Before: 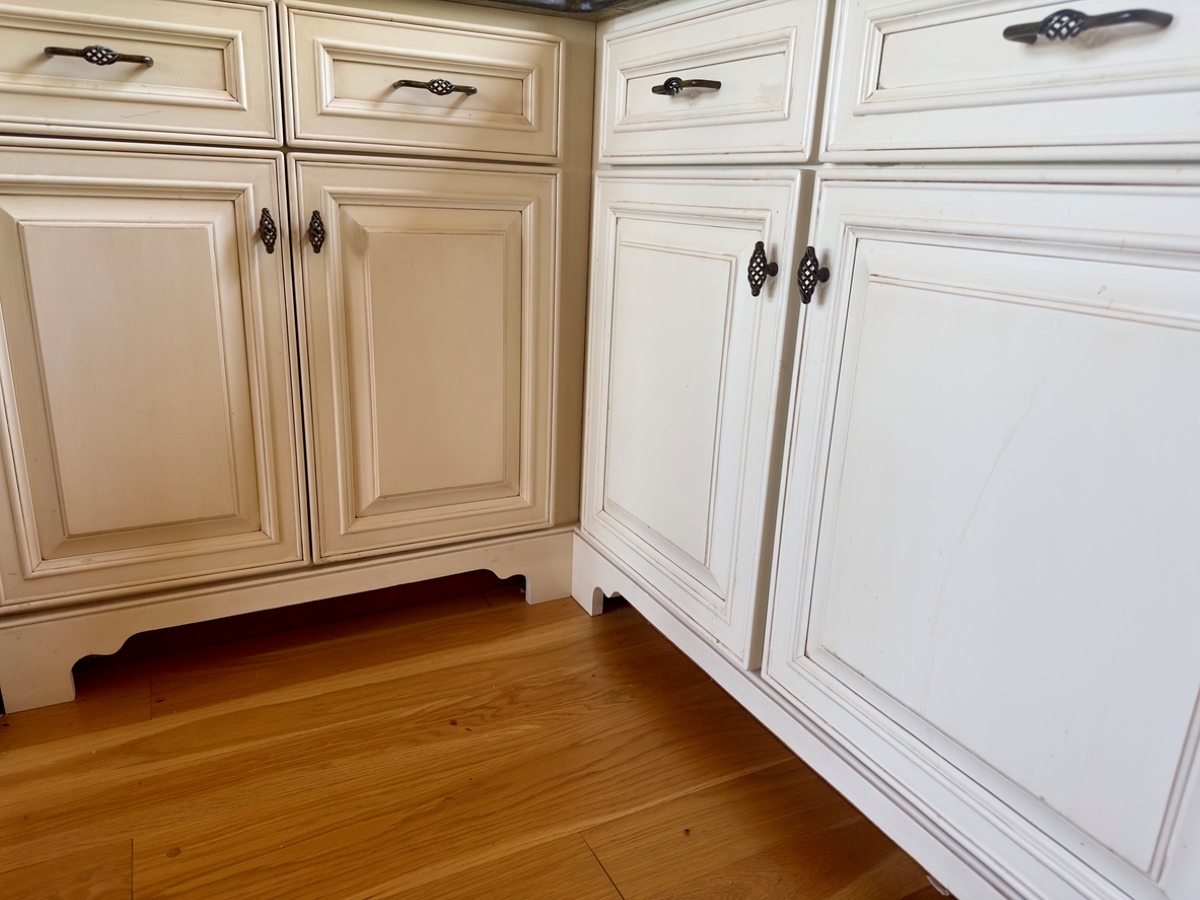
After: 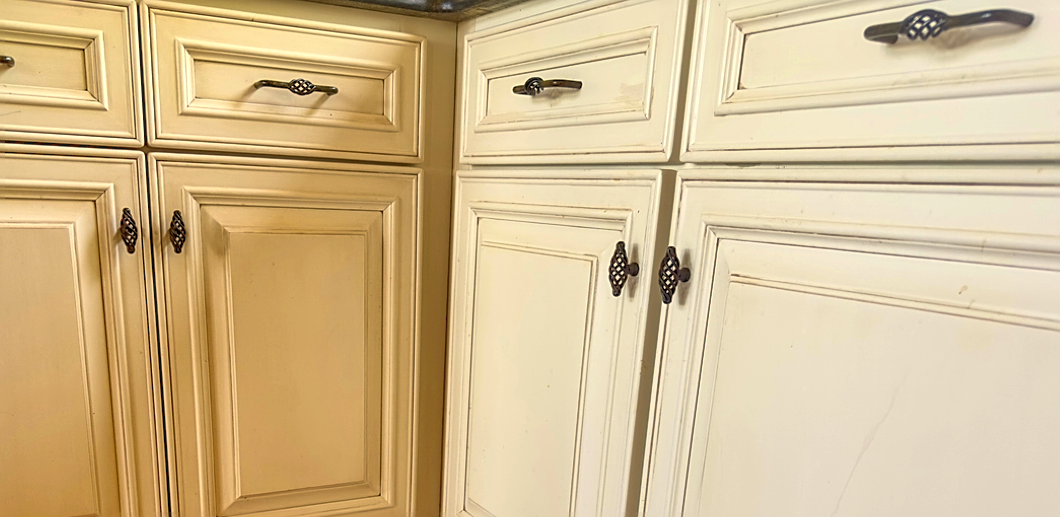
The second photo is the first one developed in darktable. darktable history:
local contrast: on, module defaults
color correction: highlights a* 1.47, highlights b* 18.01
exposure: compensate highlight preservation false
contrast brightness saturation: contrast 0.204, brightness 0.166, saturation 0.222
crop and rotate: left 11.642%, bottom 42.465%
shadows and highlights: on, module defaults
sharpen: on, module defaults
